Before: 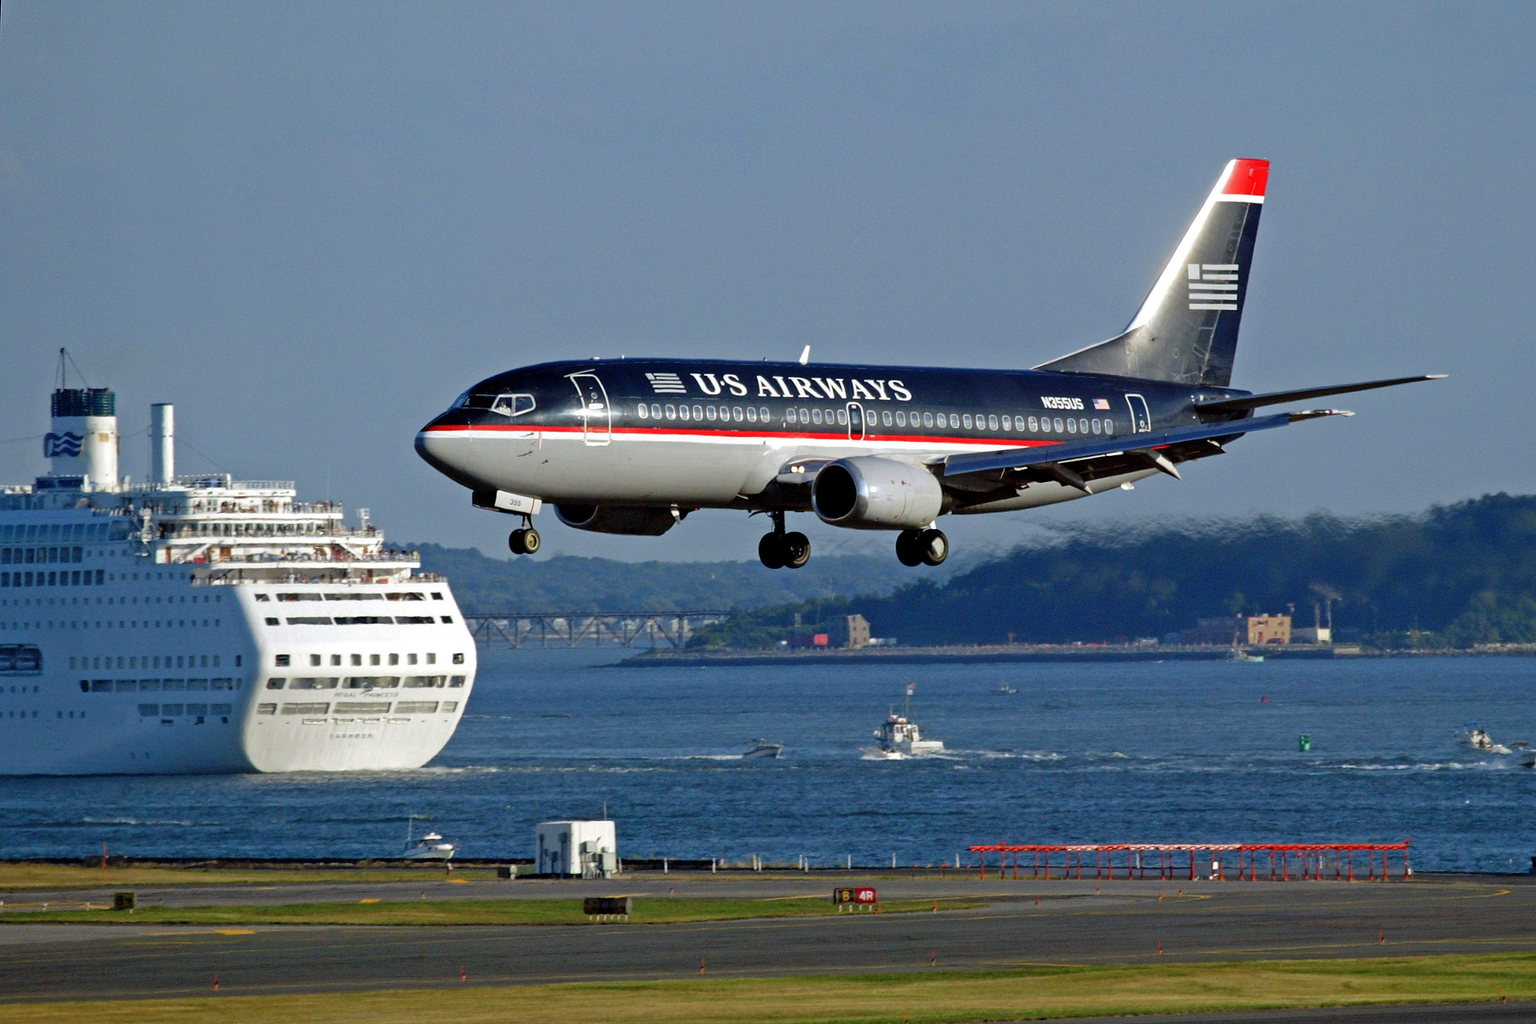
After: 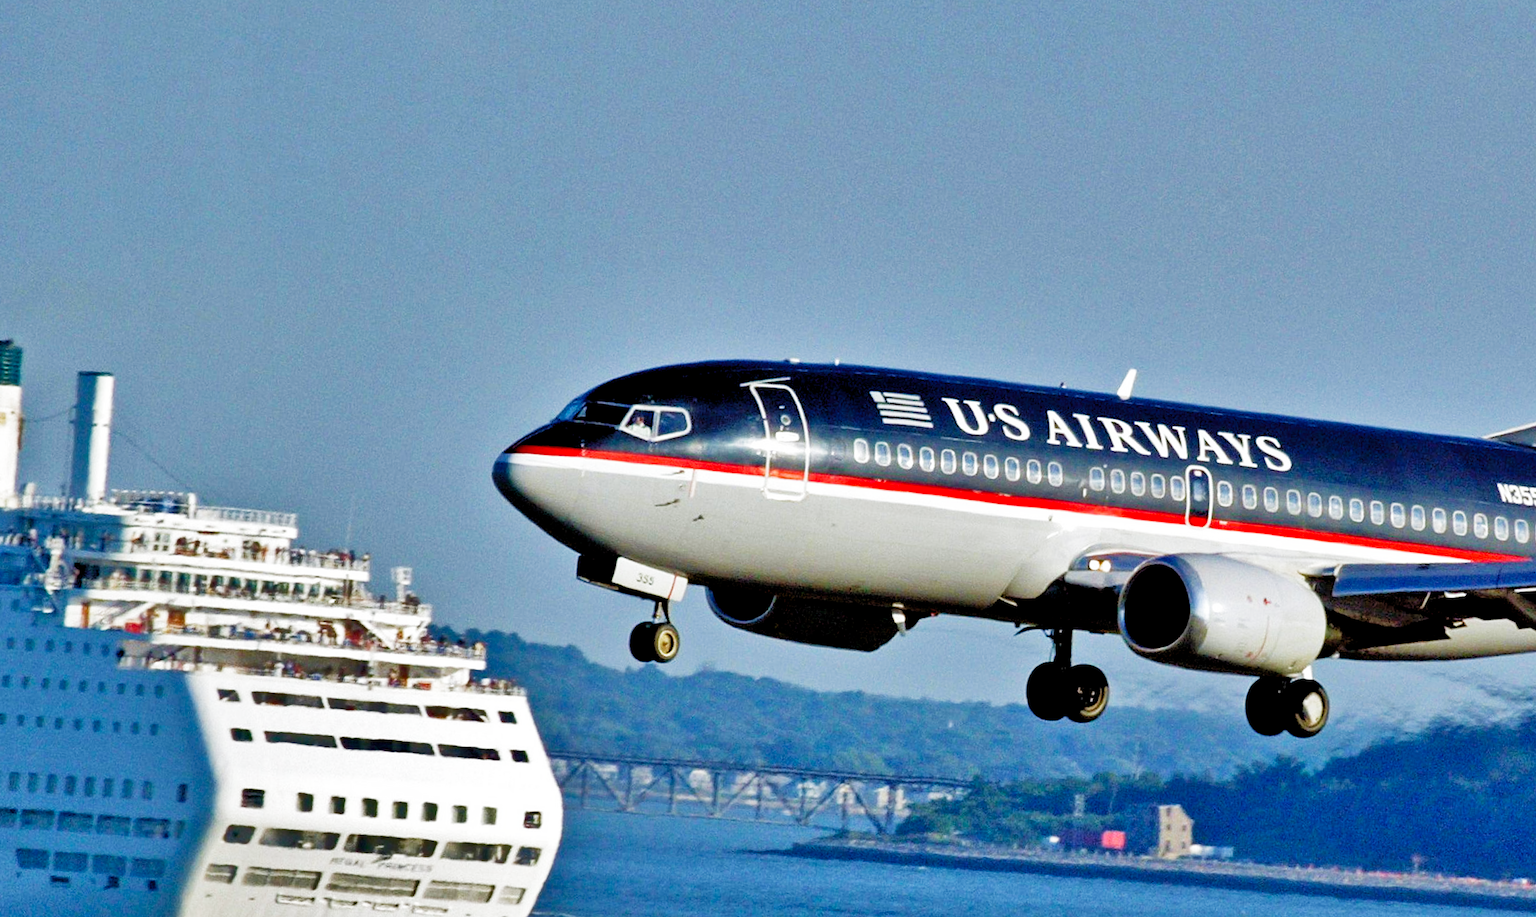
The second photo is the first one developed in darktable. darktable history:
exposure: black level correction 0, exposure 0.498 EV, compensate exposure bias true, compensate highlight preservation false
velvia: on, module defaults
crop and rotate: angle -4.97°, left 2.057%, top 6.778%, right 27.508%, bottom 30.057%
tone equalizer: -7 EV 0.15 EV, -6 EV 0.586 EV, -5 EV 1.18 EV, -4 EV 1.32 EV, -3 EV 1.12 EV, -2 EV 0.6 EV, -1 EV 0.146 EV
levels: white 99.98%, levels [0.016, 0.492, 0.969]
shadows and highlights: shadows 58.6, highlights -60.49, soften with gaussian
filmic rgb: black relative exposure -7.97 EV, white relative exposure 4.03 EV, threshold 5.95 EV, hardness 4.13, contrast 1.379, preserve chrominance no, color science v4 (2020), type of noise poissonian, enable highlight reconstruction true
